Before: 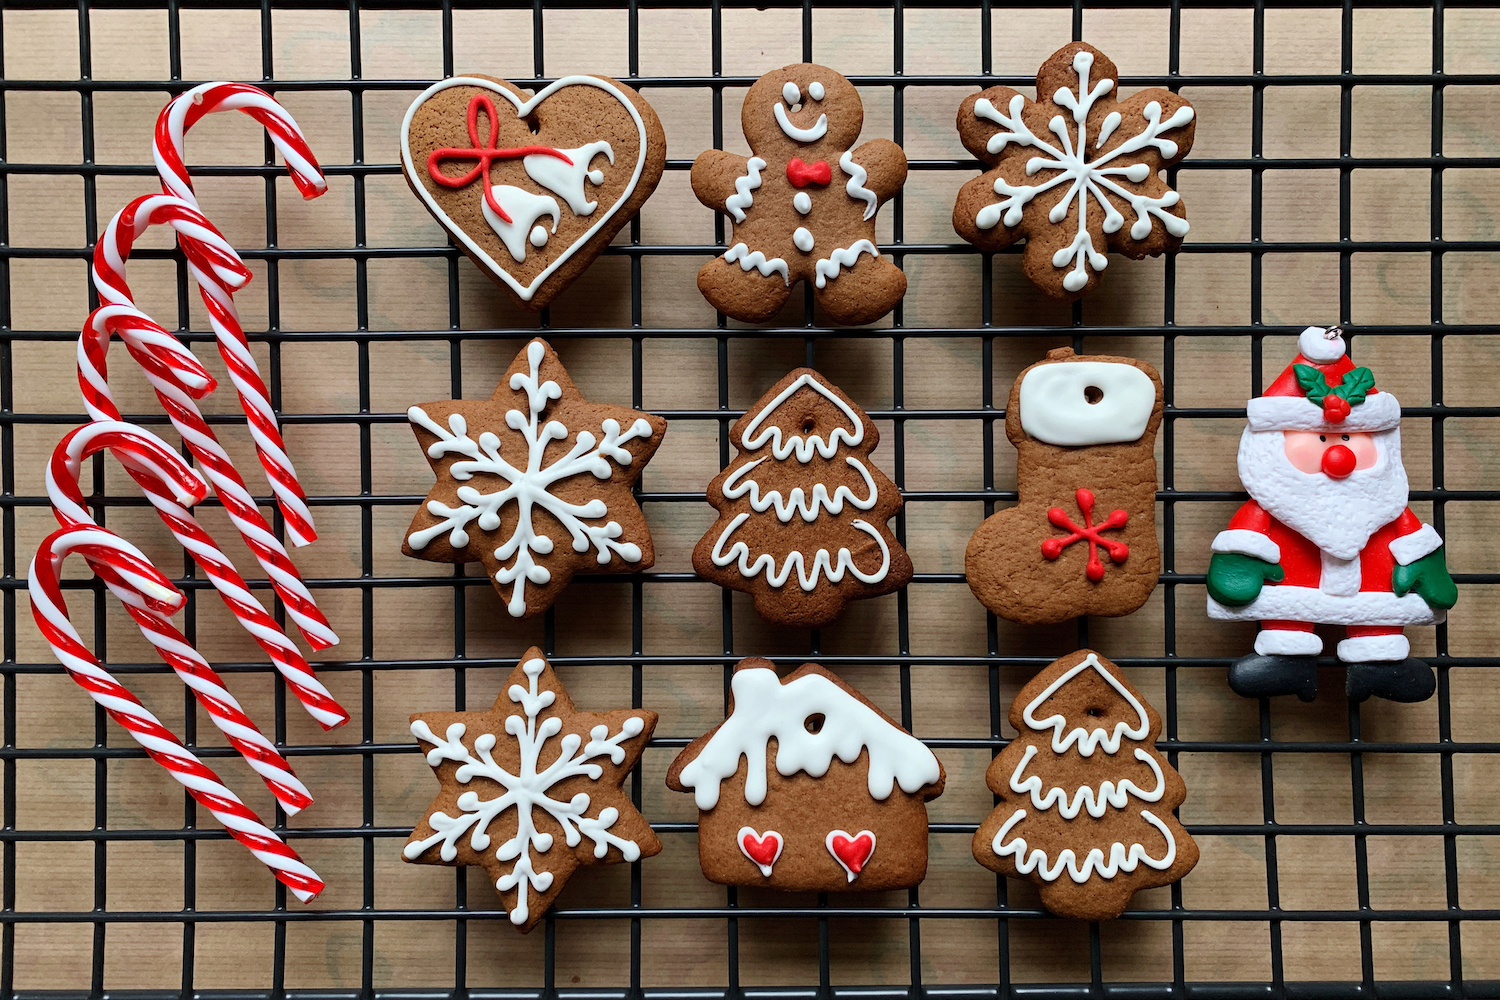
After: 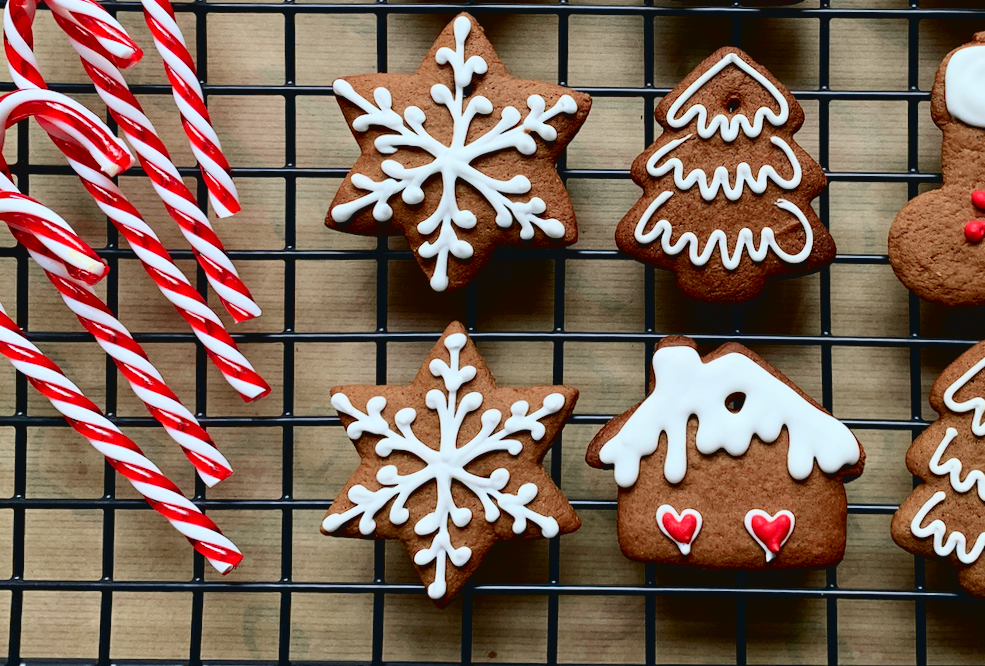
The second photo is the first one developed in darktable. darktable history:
exposure: black level correction 0.01, exposure 0.016 EV, compensate highlight preservation false
crop and rotate: angle -0.88°, left 4.038%, top 31.825%, right 28.782%
tone curve: curves: ch0 [(0, 0.039) (0.104, 0.103) (0.273, 0.267) (0.448, 0.487) (0.704, 0.761) (0.886, 0.922) (0.994, 0.971)]; ch1 [(0, 0) (0.335, 0.298) (0.446, 0.413) (0.485, 0.487) (0.515, 0.503) (0.566, 0.563) (0.641, 0.655) (1, 1)]; ch2 [(0, 0) (0.314, 0.301) (0.421, 0.411) (0.502, 0.494) (0.528, 0.54) (0.557, 0.559) (0.612, 0.605) (0.722, 0.686) (1, 1)], color space Lab, independent channels, preserve colors none
